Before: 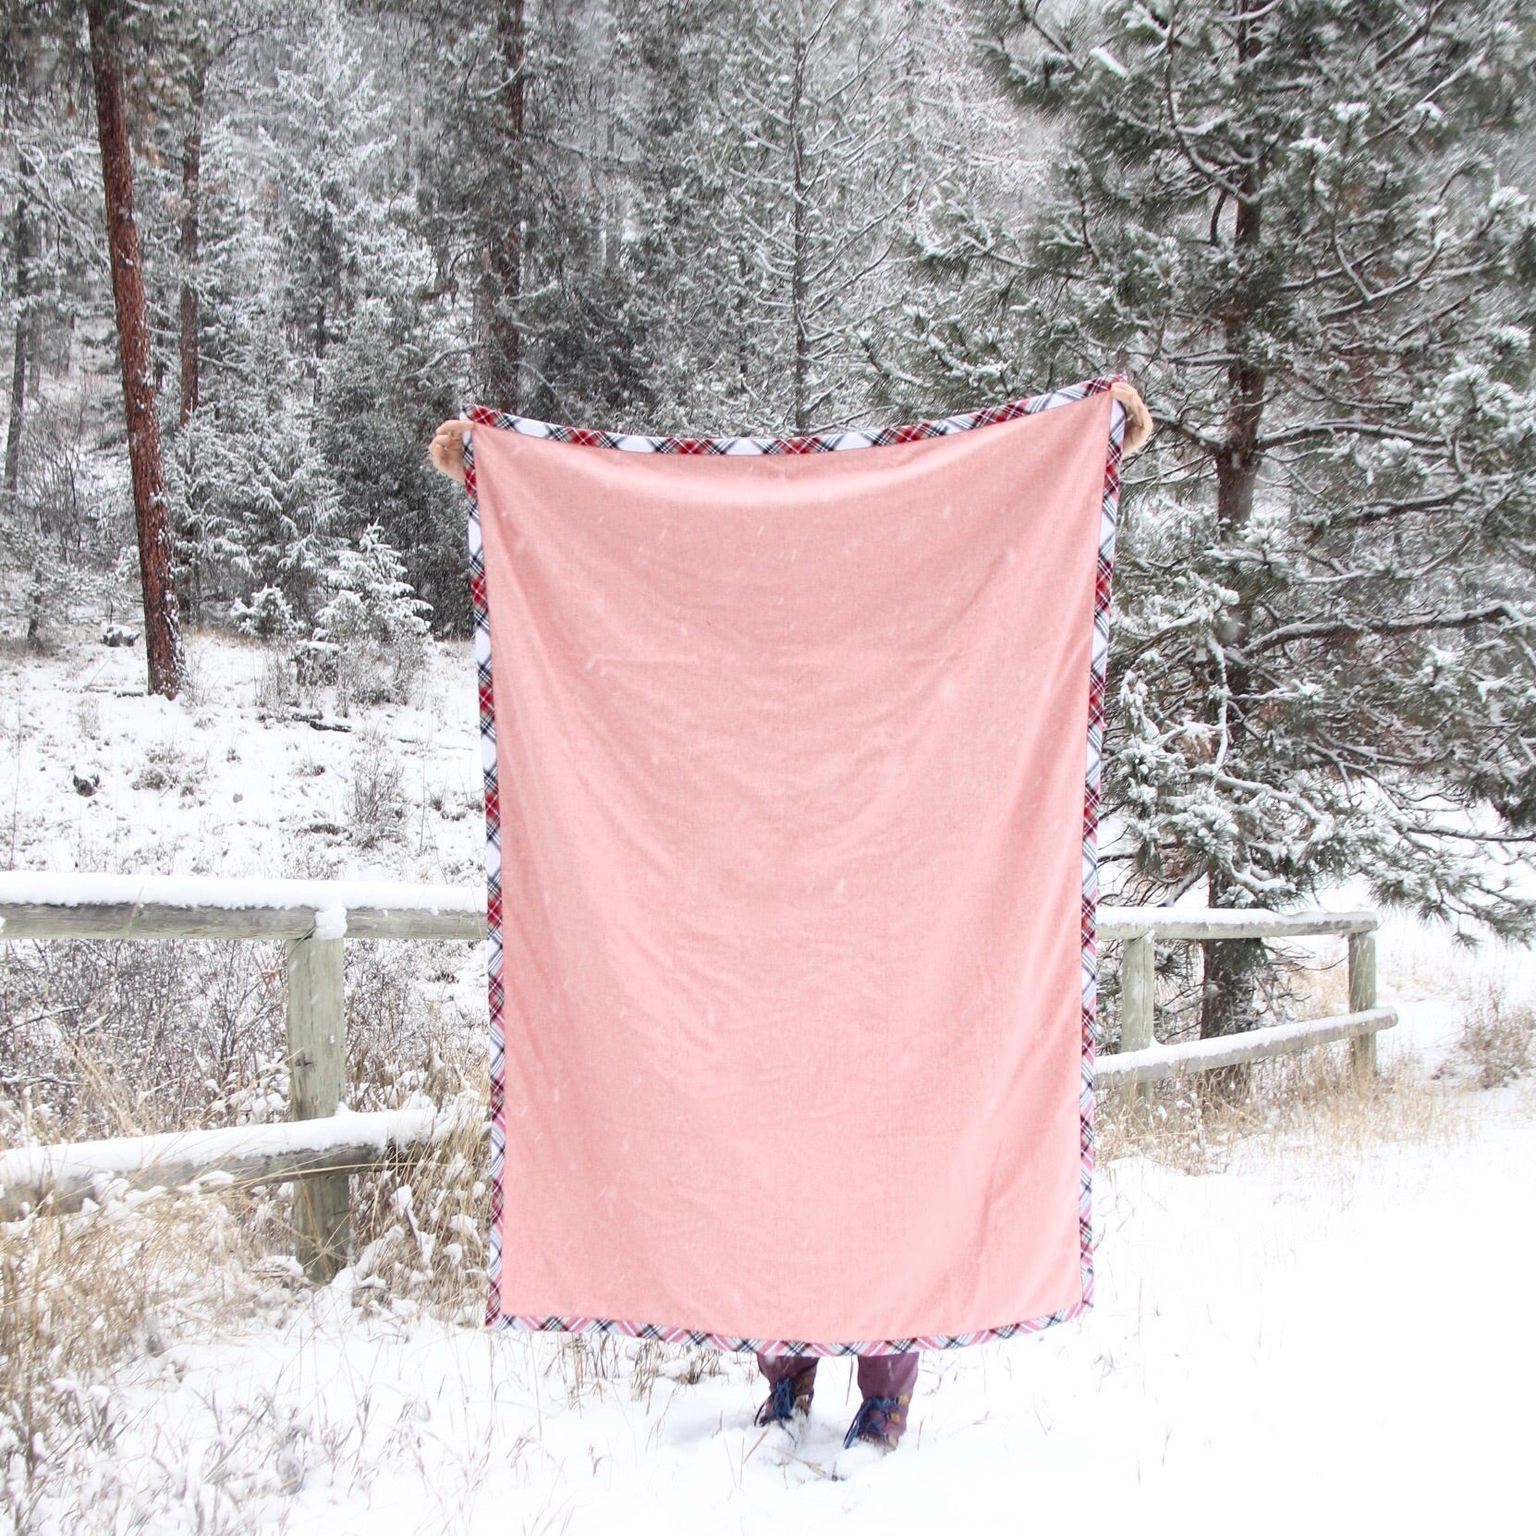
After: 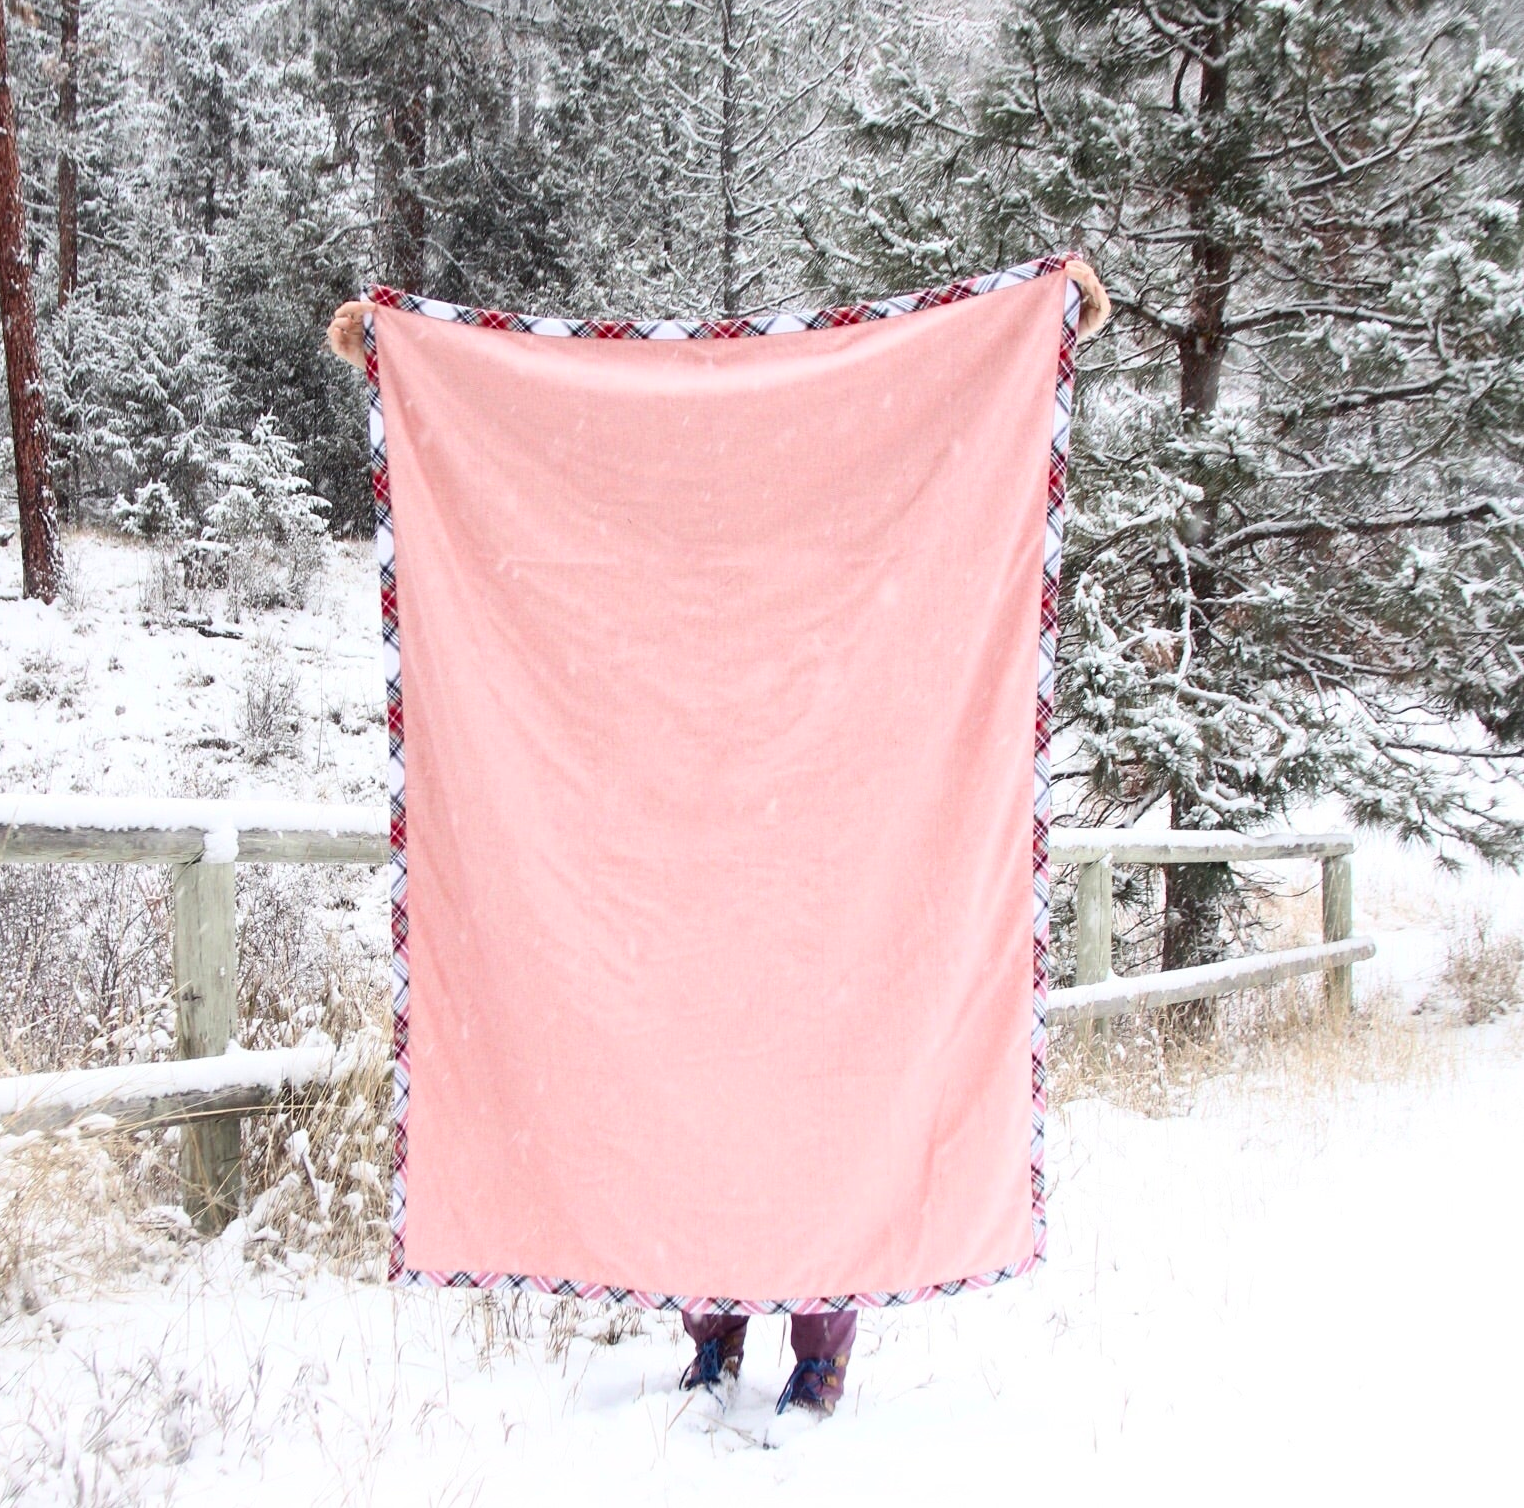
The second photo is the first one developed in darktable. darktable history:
crop and rotate: left 8.262%, top 9.226%
contrast brightness saturation: contrast 0.15, brightness -0.01, saturation 0.1
